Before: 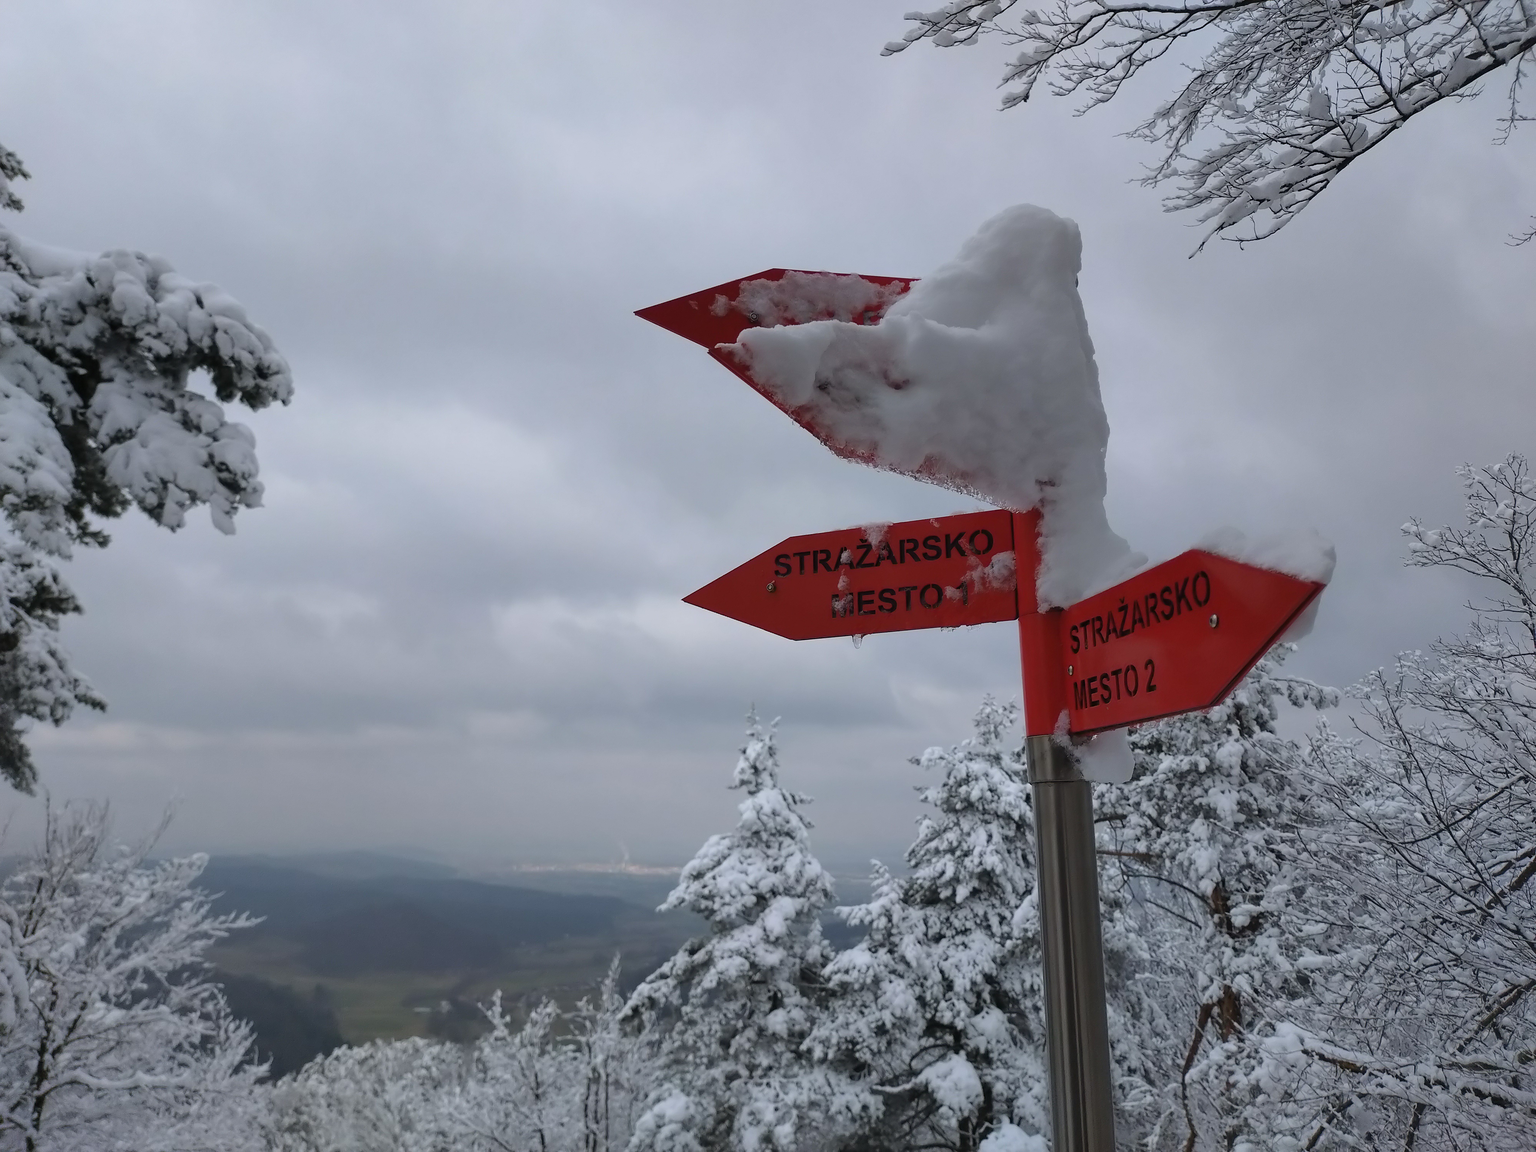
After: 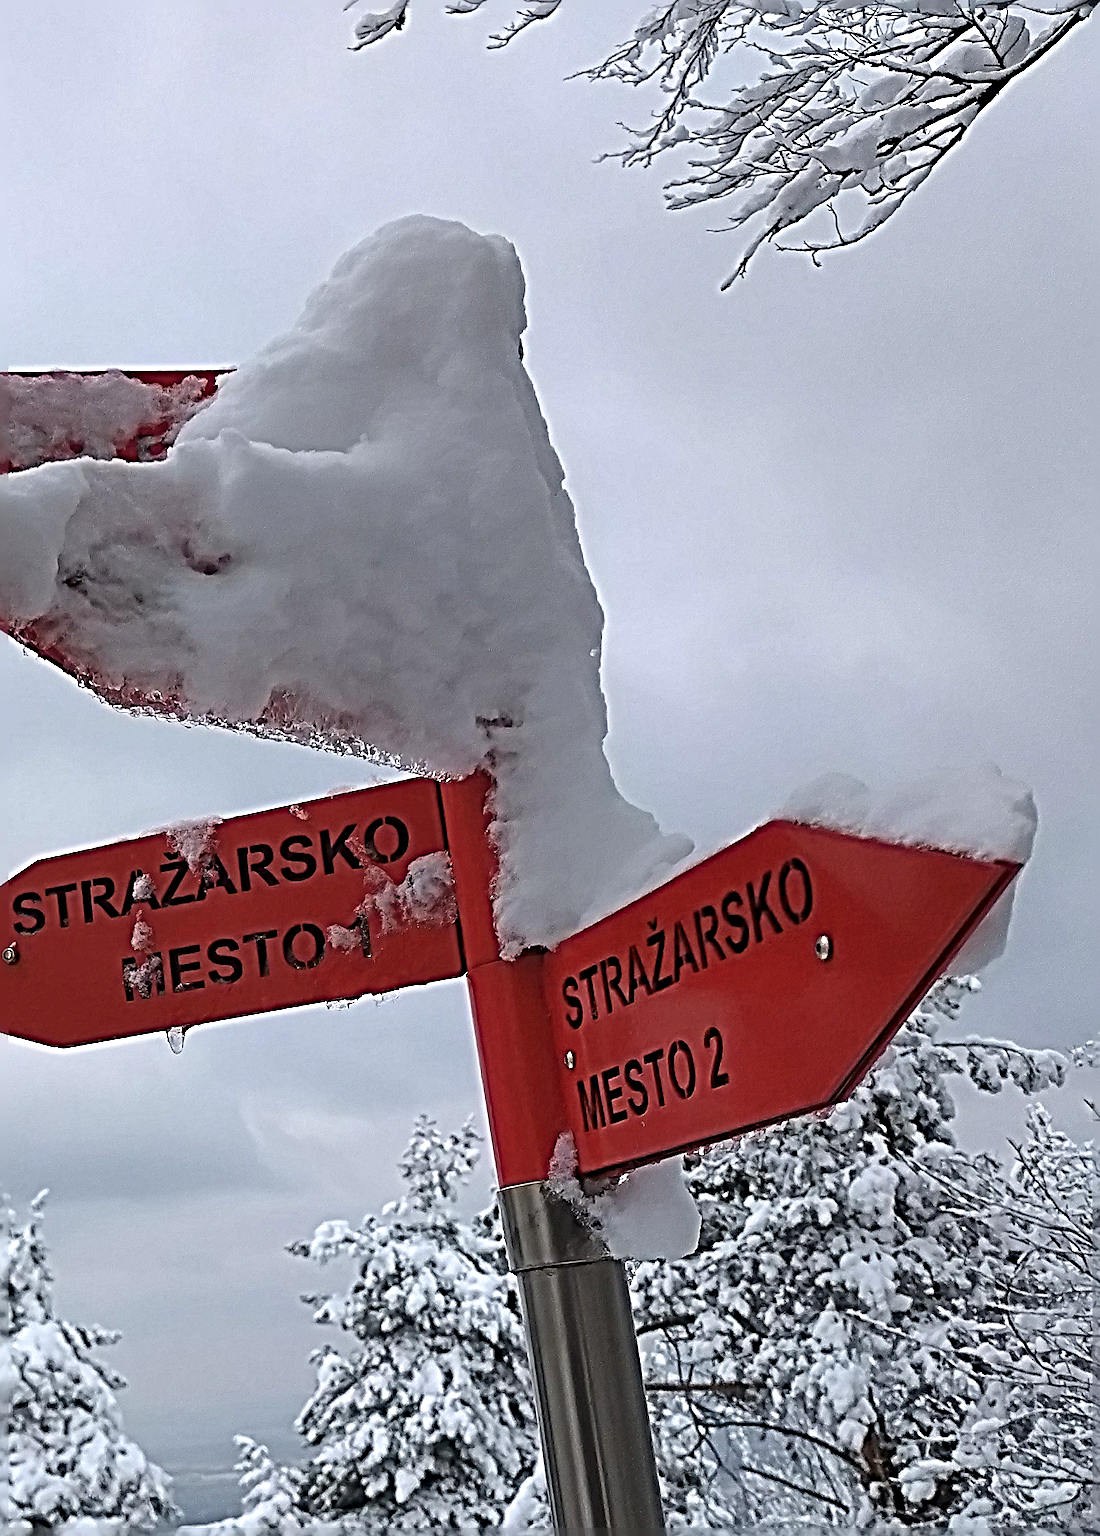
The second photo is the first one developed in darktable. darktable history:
crop and rotate: left 49.936%, top 10.094%, right 13.136%, bottom 24.256%
exposure: black level correction 0, exposure 0.5 EV, compensate highlight preservation false
rotate and perspective: rotation -4.86°, automatic cropping off
sharpen: radius 6.3, amount 1.8, threshold 0
